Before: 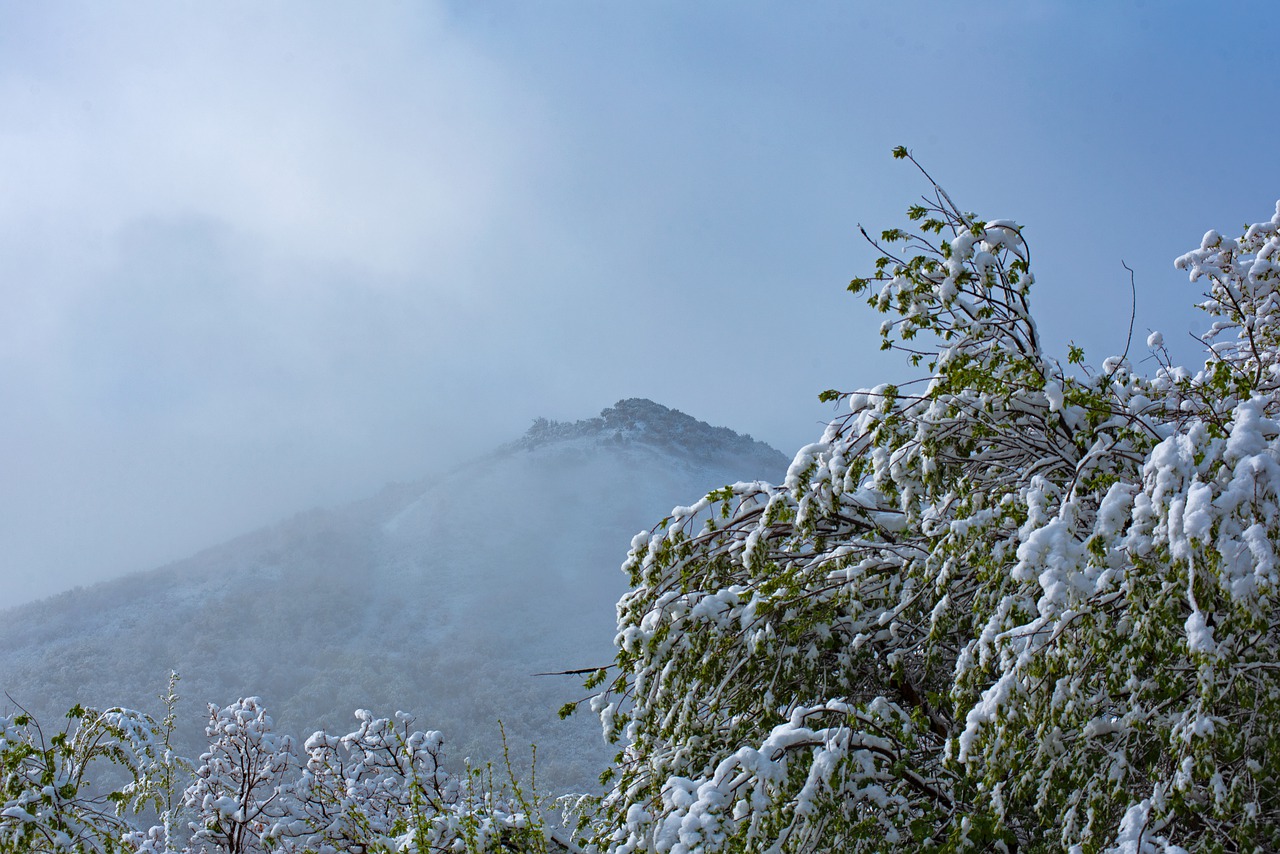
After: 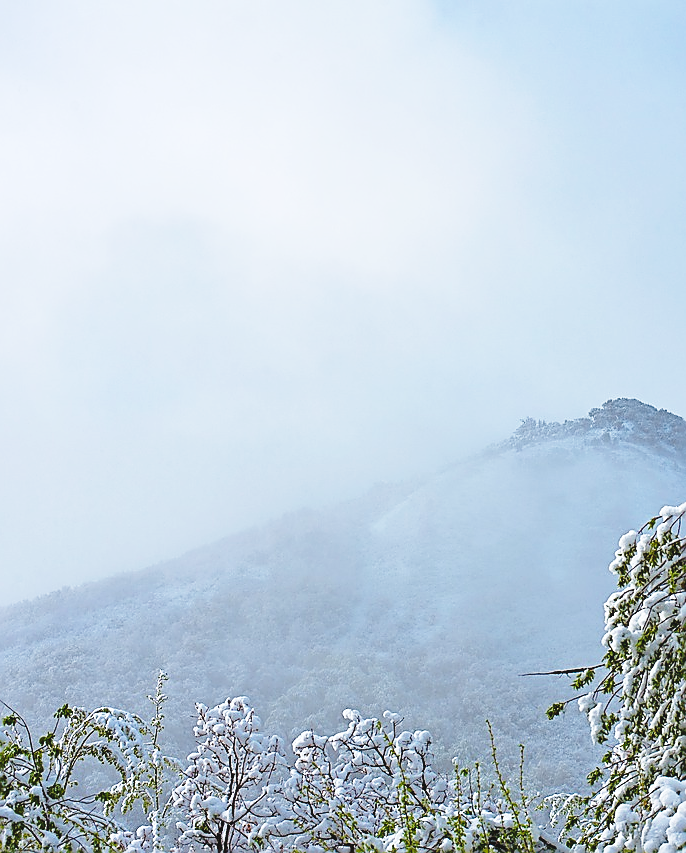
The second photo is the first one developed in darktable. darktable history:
color balance rgb: global offset › luminance 0.751%, perceptual saturation grading › global saturation -3.379%
crop: left 0.986%, right 45.404%, bottom 0.08%
base curve: curves: ch0 [(0, 0) (0.028, 0.03) (0.121, 0.232) (0.46, 0.748) (0.859, 0.968) (1, 1)], preserve colors none
sharpen: radius 1.411, amount 1.237, threshold 0.642
